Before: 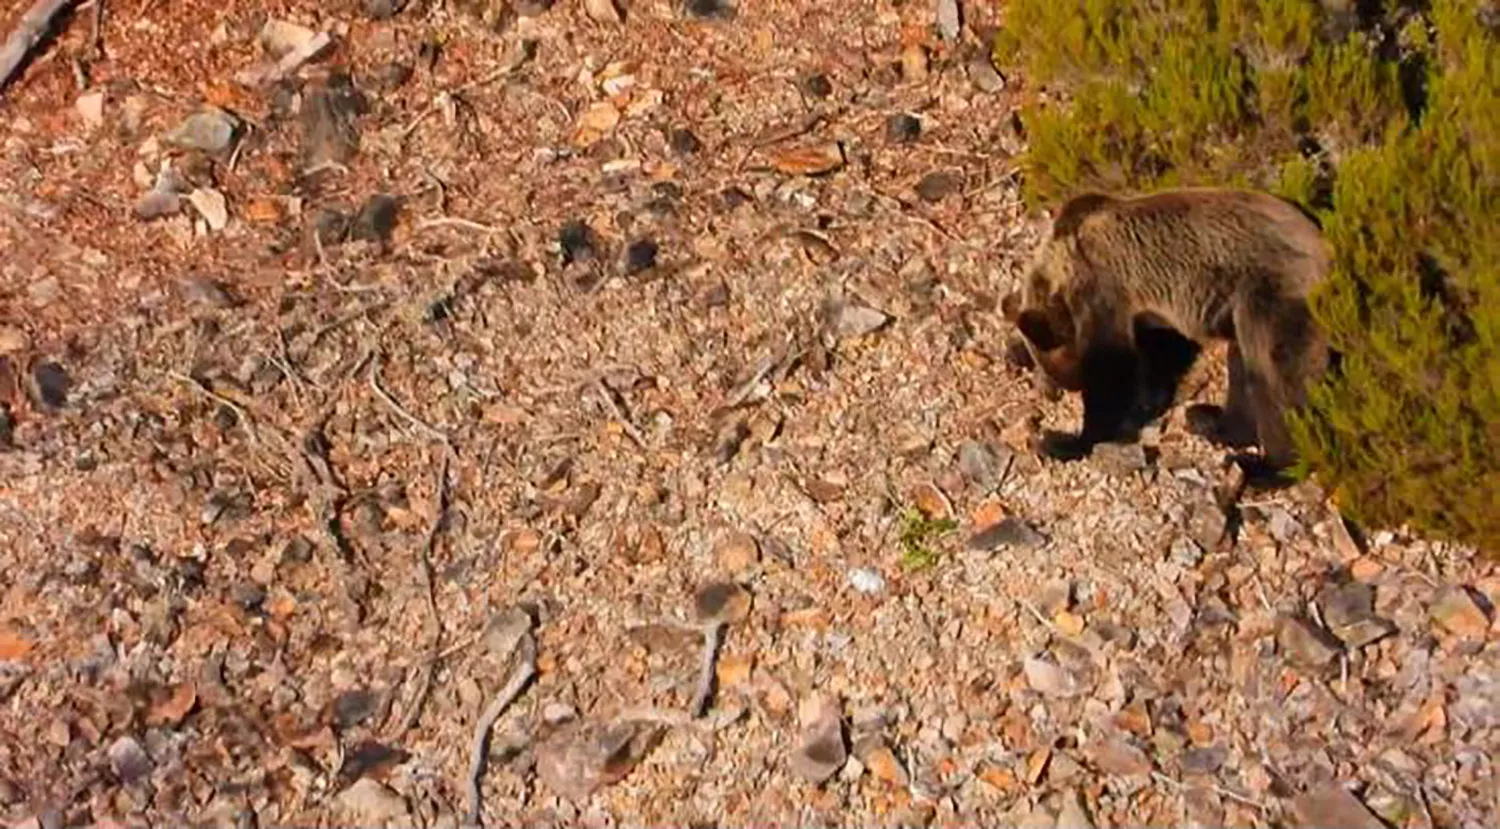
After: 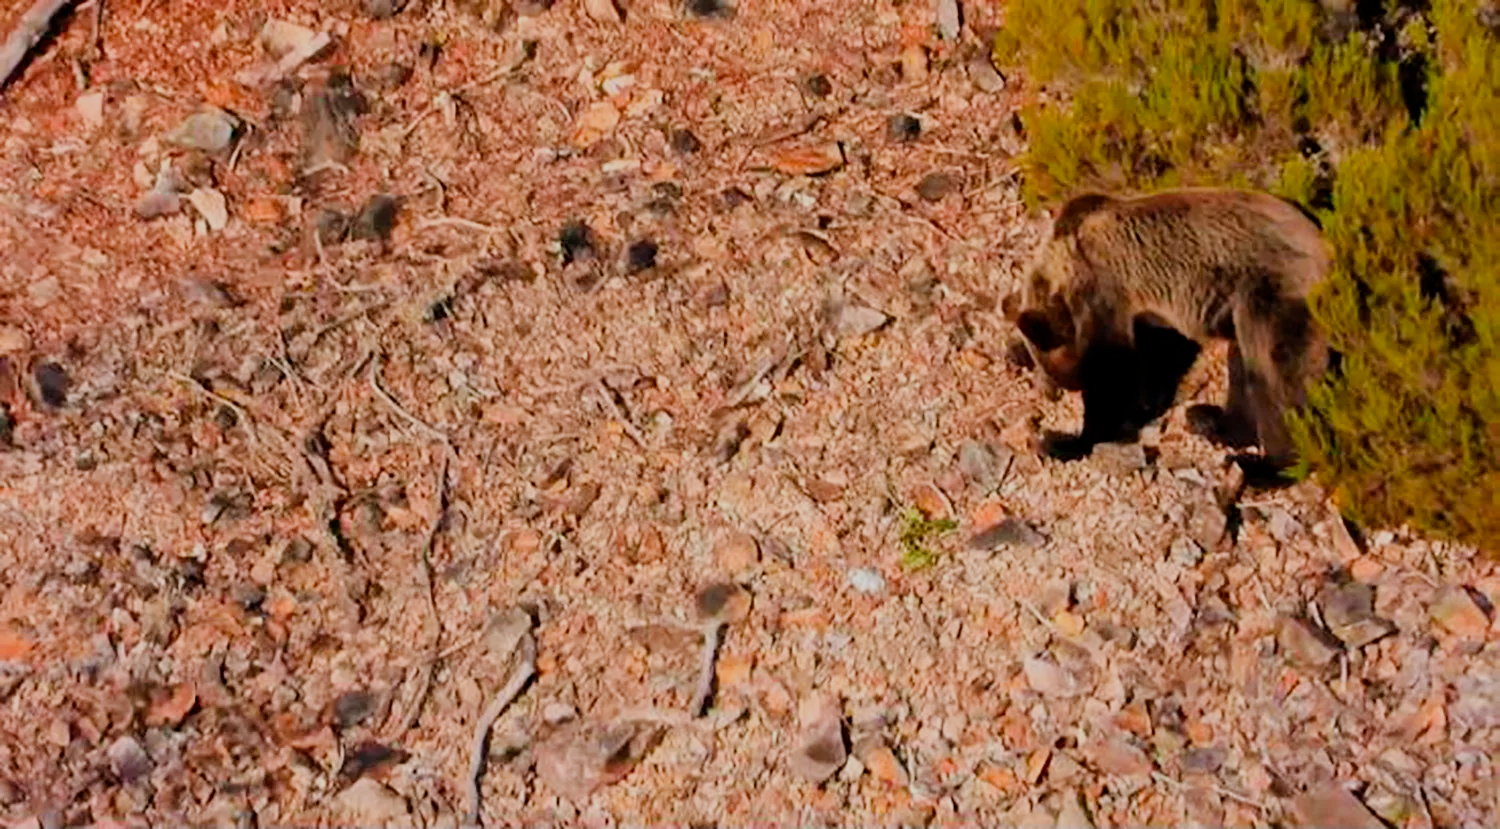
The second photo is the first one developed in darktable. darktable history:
white balance: red 0.986, blue 1.01
filmic rgb: black relative exposure -7.65 EV, white relative exposure 4.56 EV, hardness 3.61
